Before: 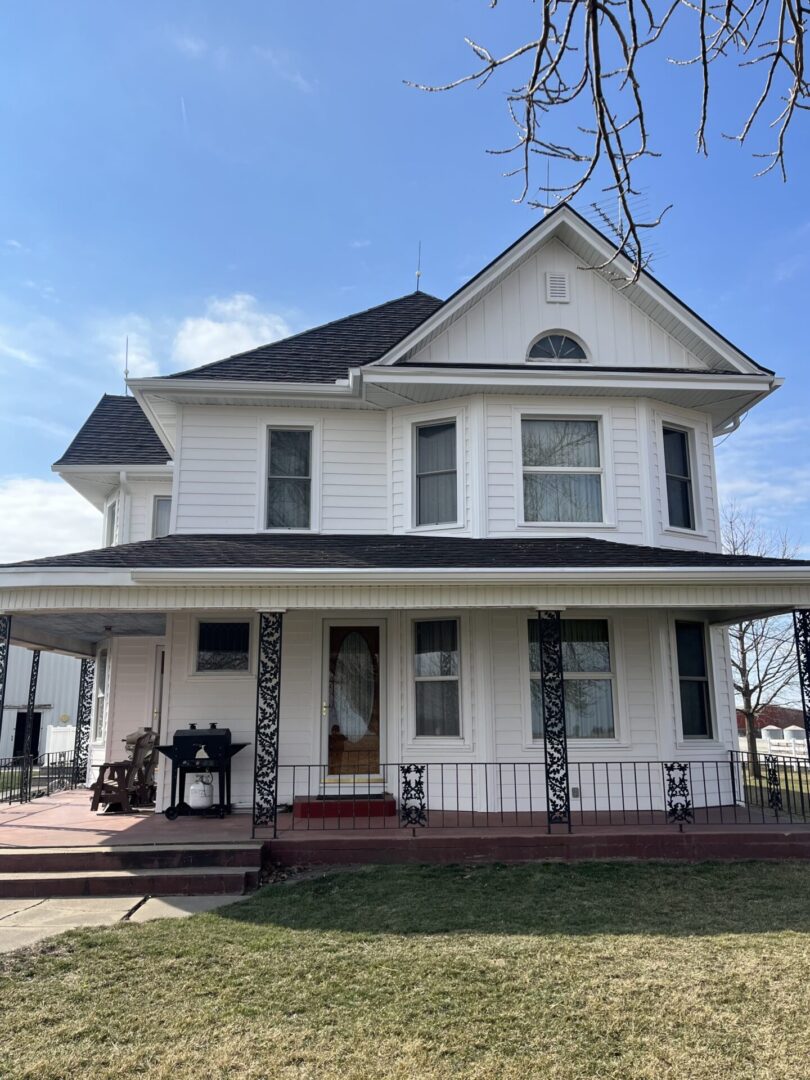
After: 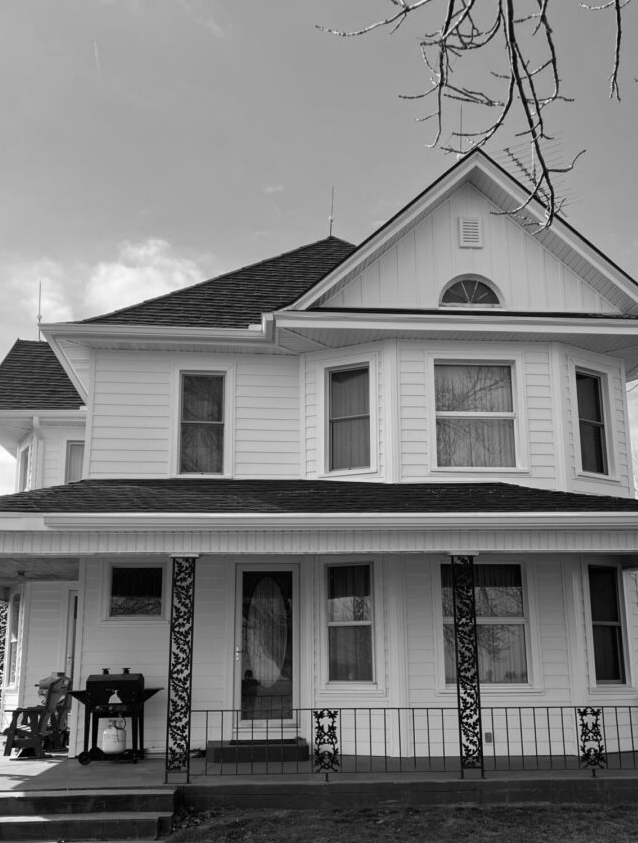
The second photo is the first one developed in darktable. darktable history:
crop and rotate: left 10.77%, top 5.1%, right 10.41%, bottom 16.76%
monochrome: a 2.21, b -1.33, size 2.2
color correction: highlights a* 5.38, highlights b* 5.3, shadows a* -4.26, shadows b* -5.11
